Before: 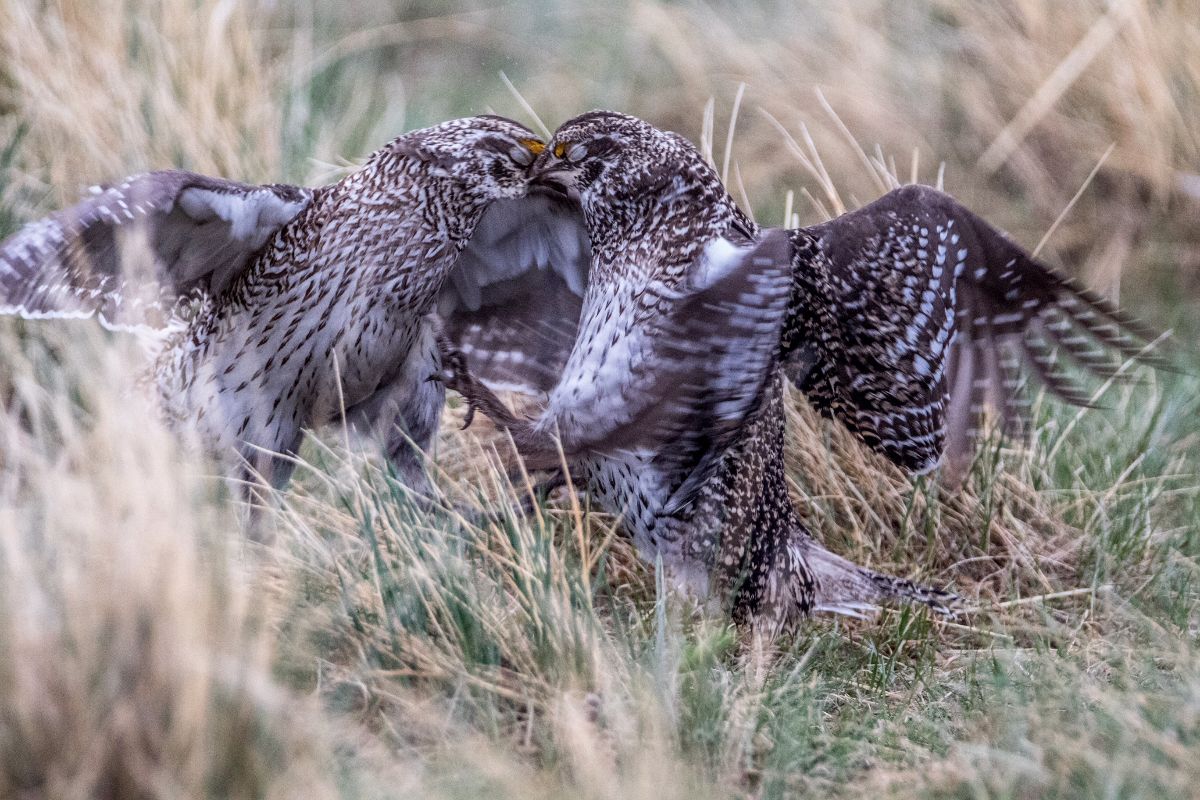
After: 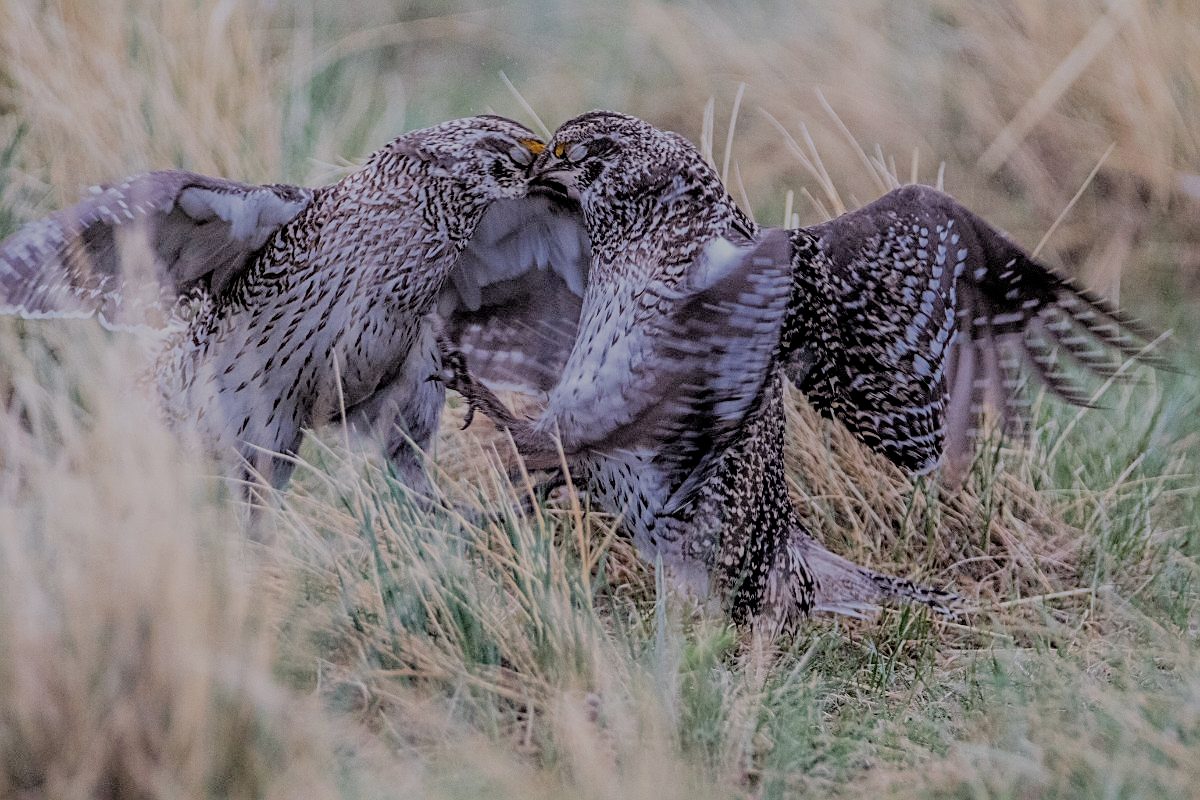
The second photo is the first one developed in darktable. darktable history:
filmic rgb: middle gray luminance 3.63%, black relative exposure -6.03 EV, white relative exposure 6.35 EV, dynamic range scaling 21.77%, target black luminance 0%, hardness 2.29, latitude 46.36%, contrast 0.774, highlights saturation mix 99.26%, shadows ↔ highlights balance 0.09%, contrast in shadows safe
sharpen: on, module defaults
